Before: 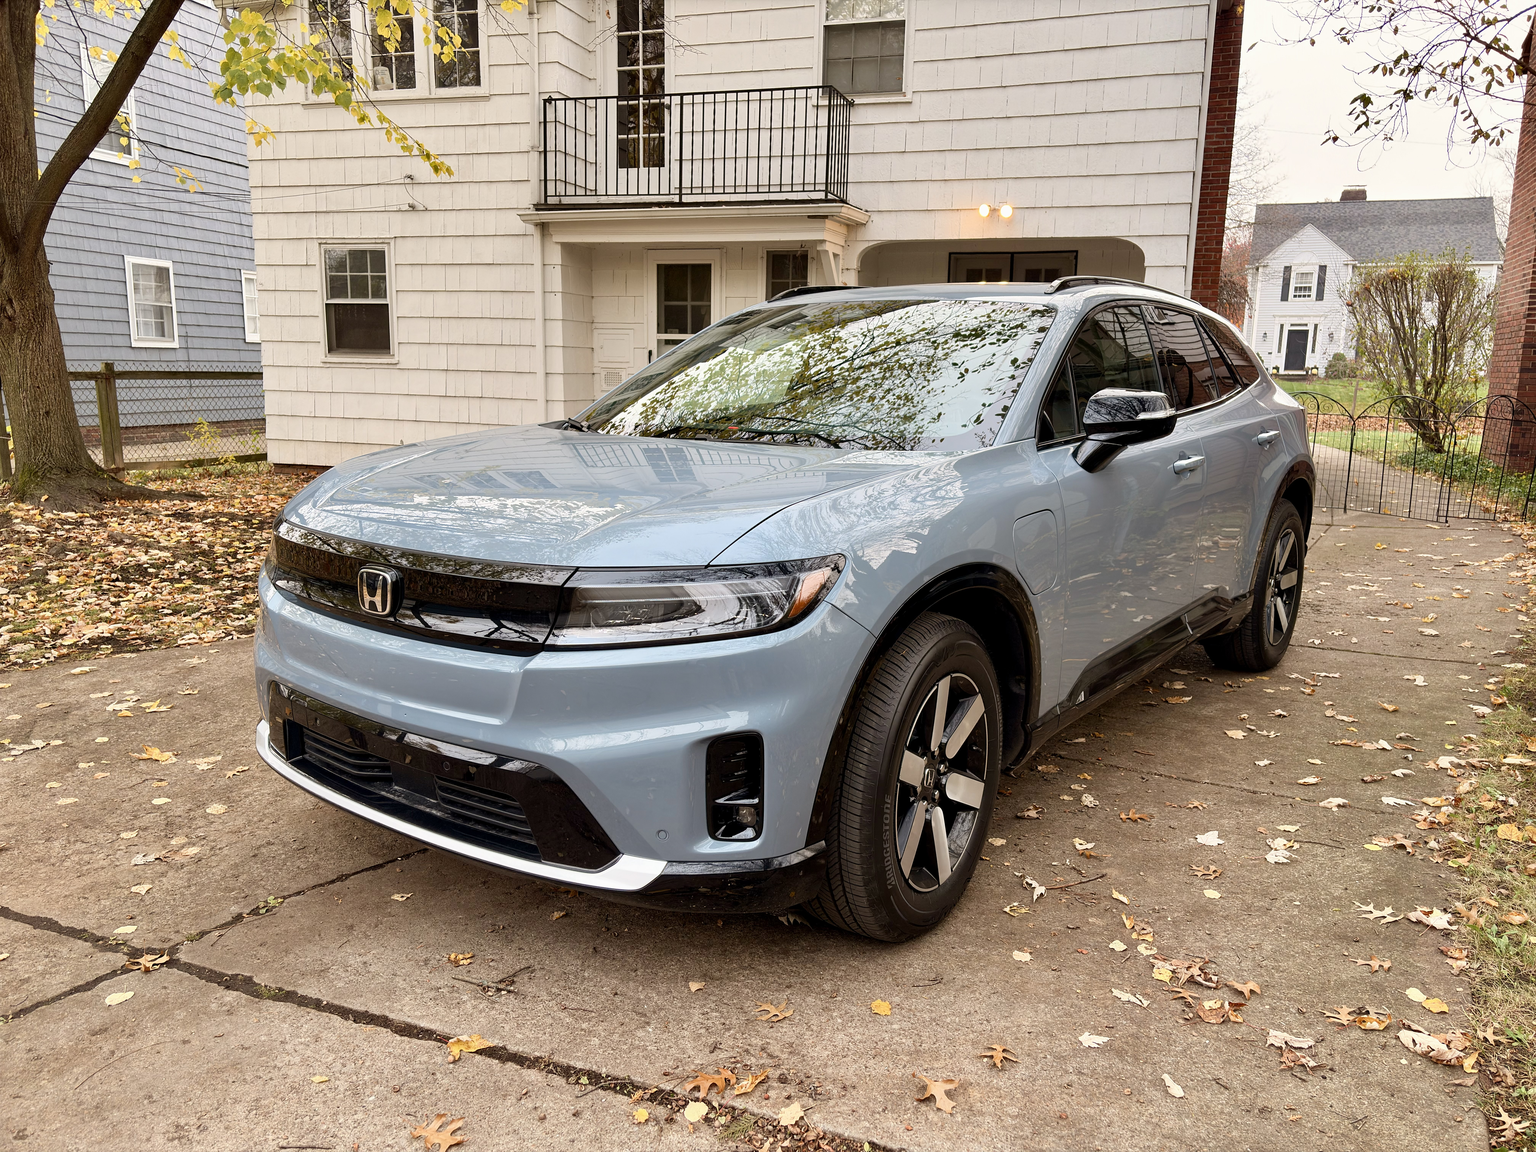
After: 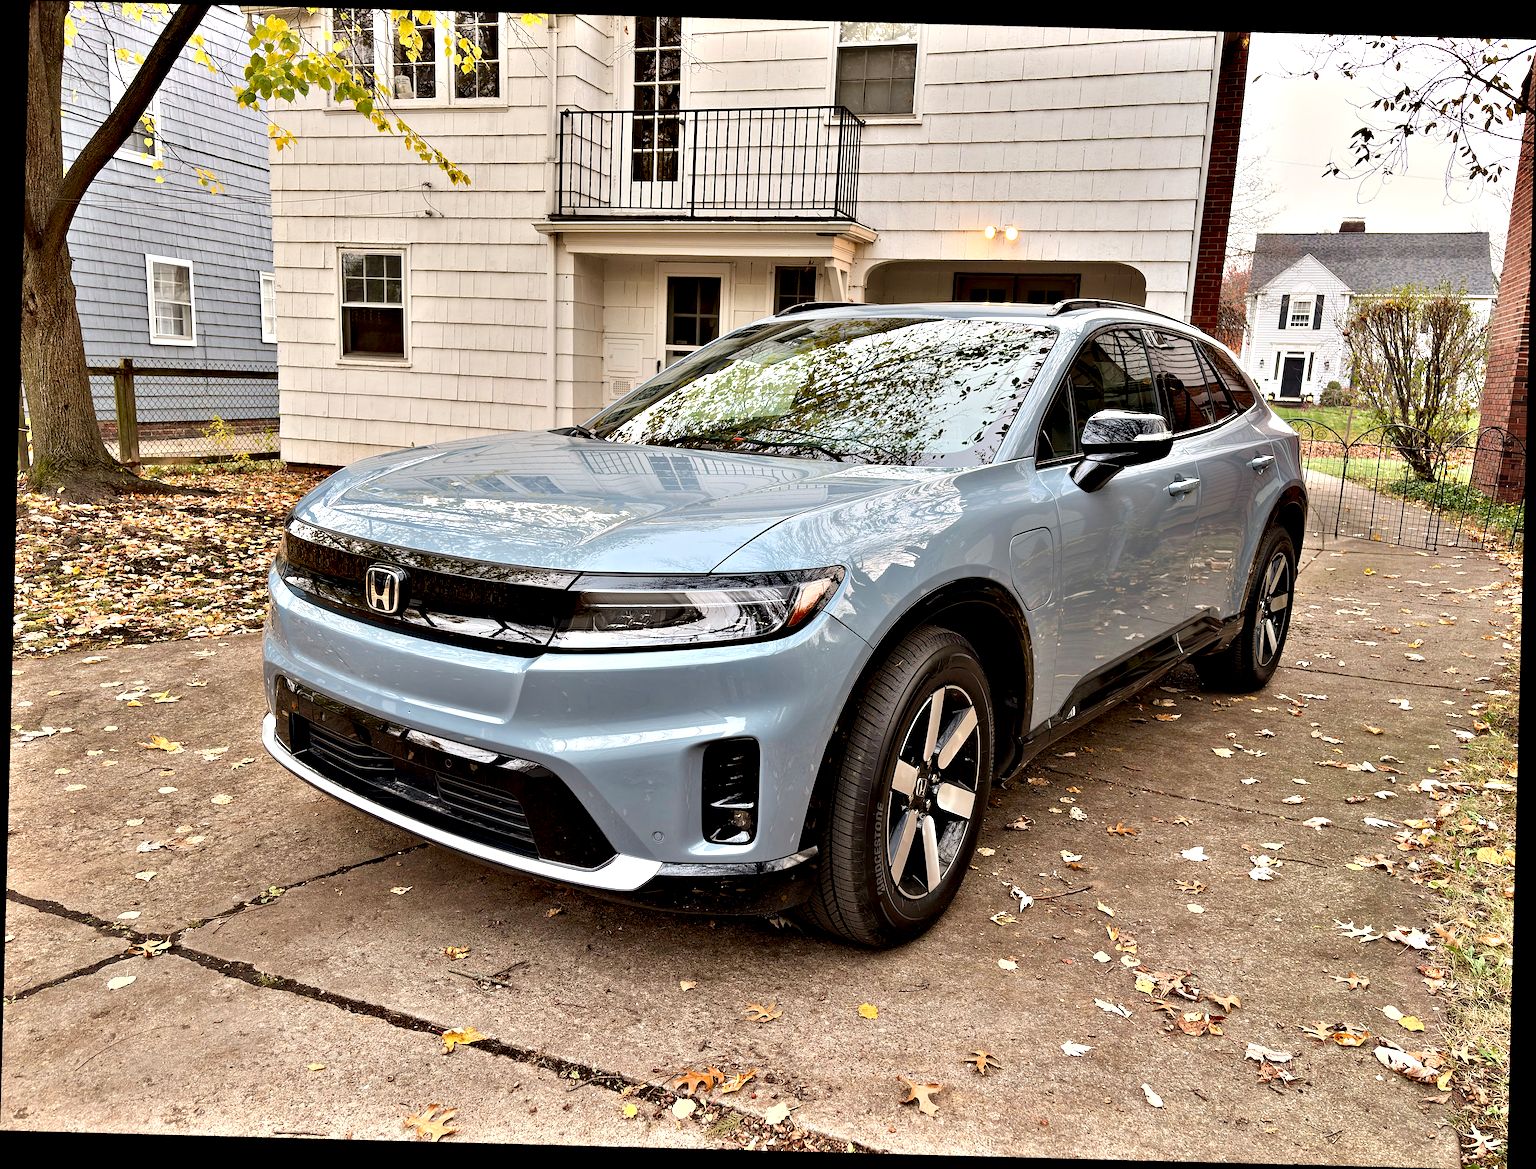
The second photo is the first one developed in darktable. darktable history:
contrast equalizer: octaves 7, y [[0.6 ×6], [0.55 ×6], [0 ×6], [0 ×6], [0 ×6]]
crop and rotate: angle -1.52°
sharpen: amount 0.212
